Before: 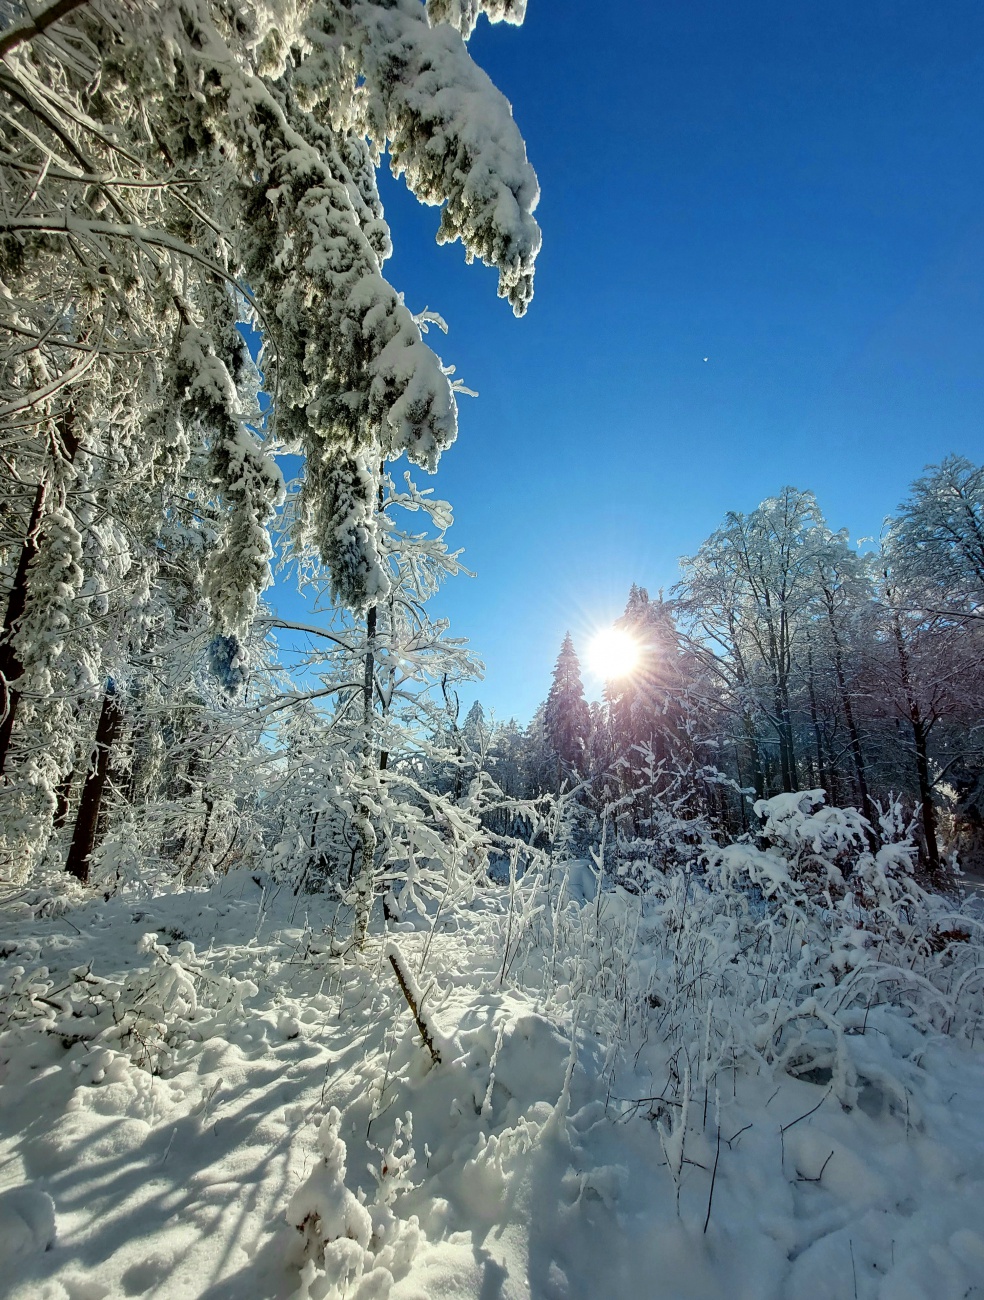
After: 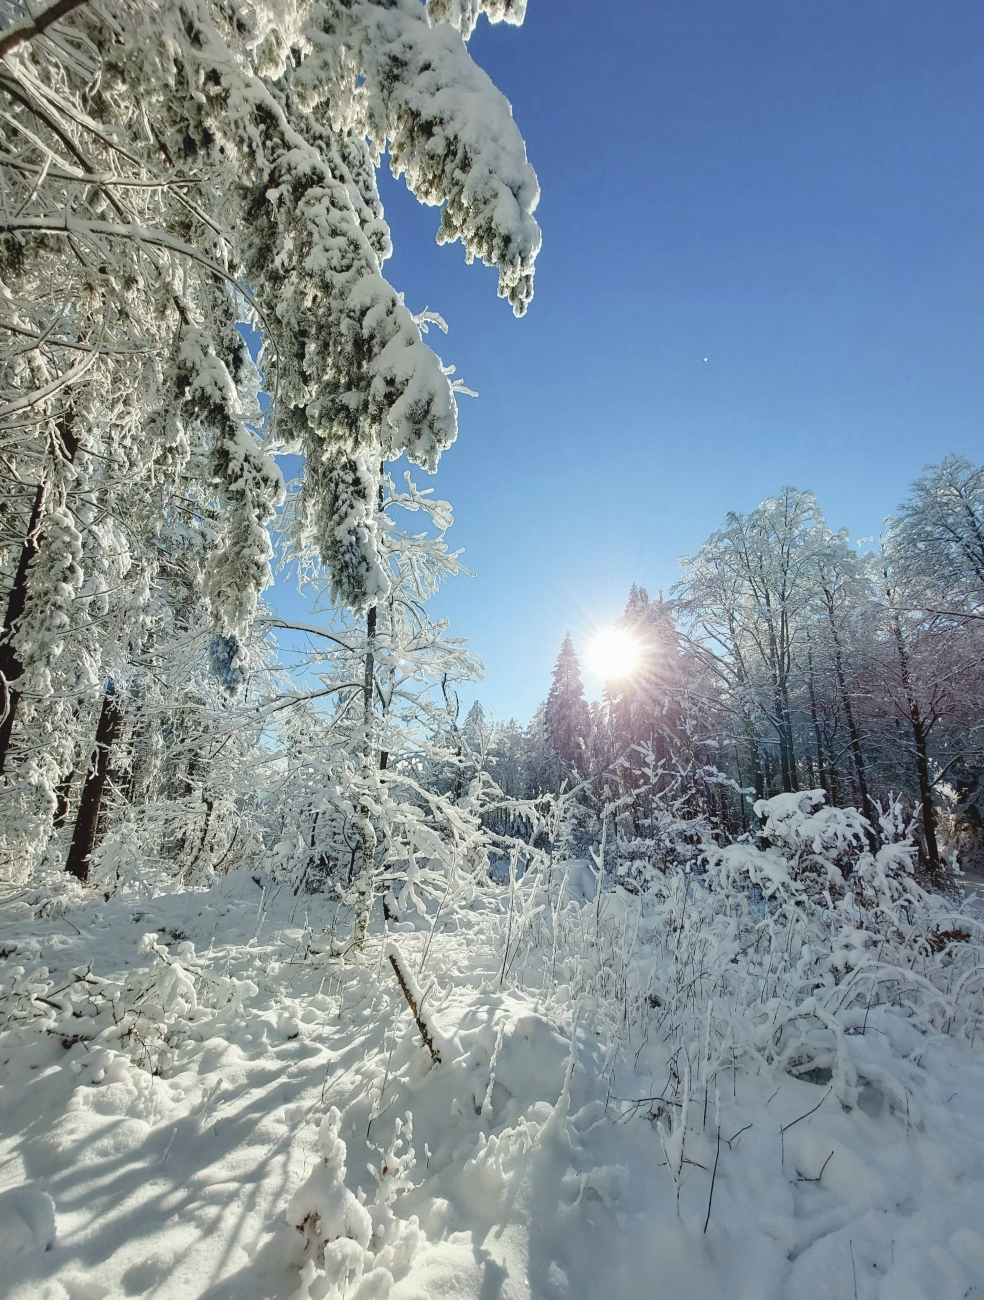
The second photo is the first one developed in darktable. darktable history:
contrast brightness saturation: contrast -0.061, saturation -0.391
levels: levels [0, 0.43, 0.984]
